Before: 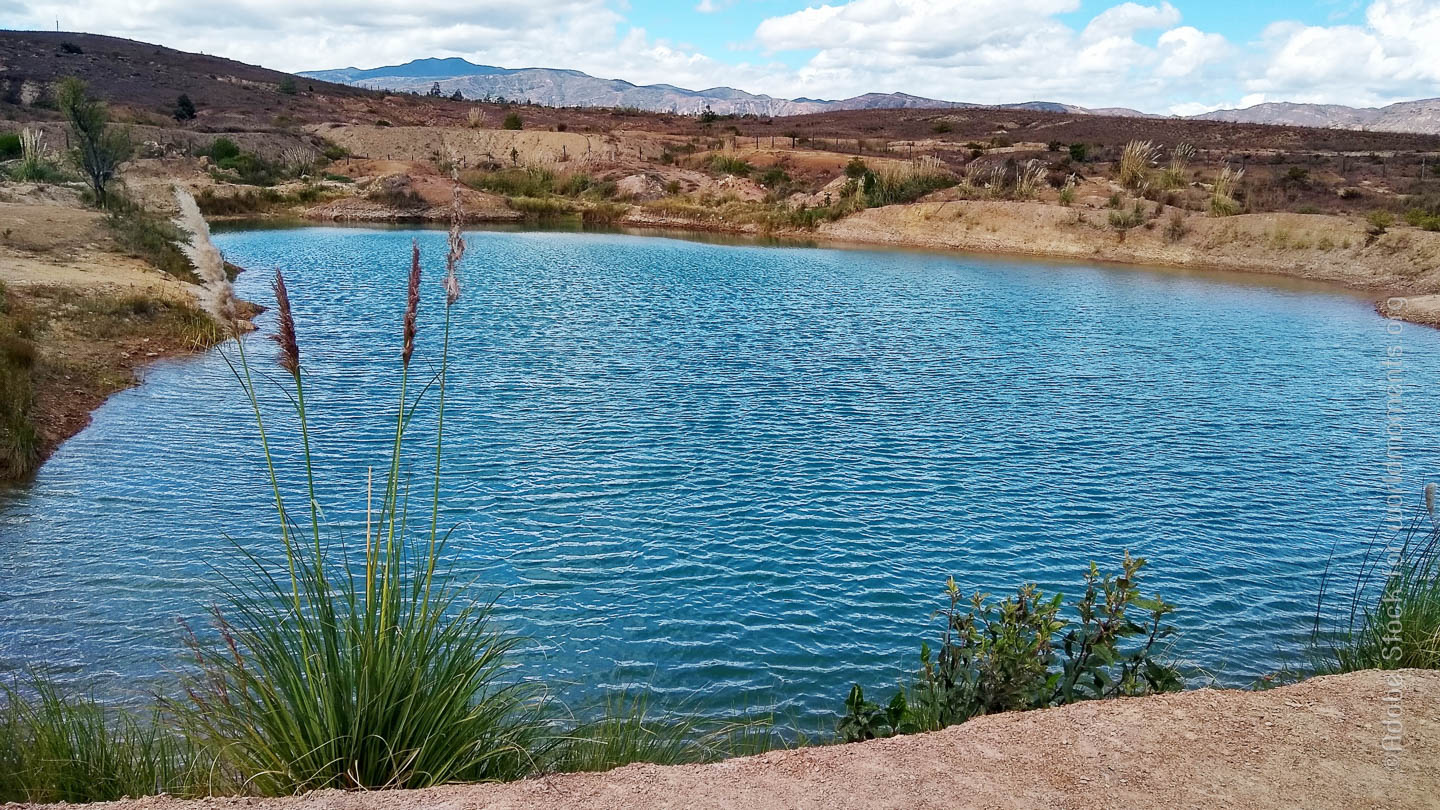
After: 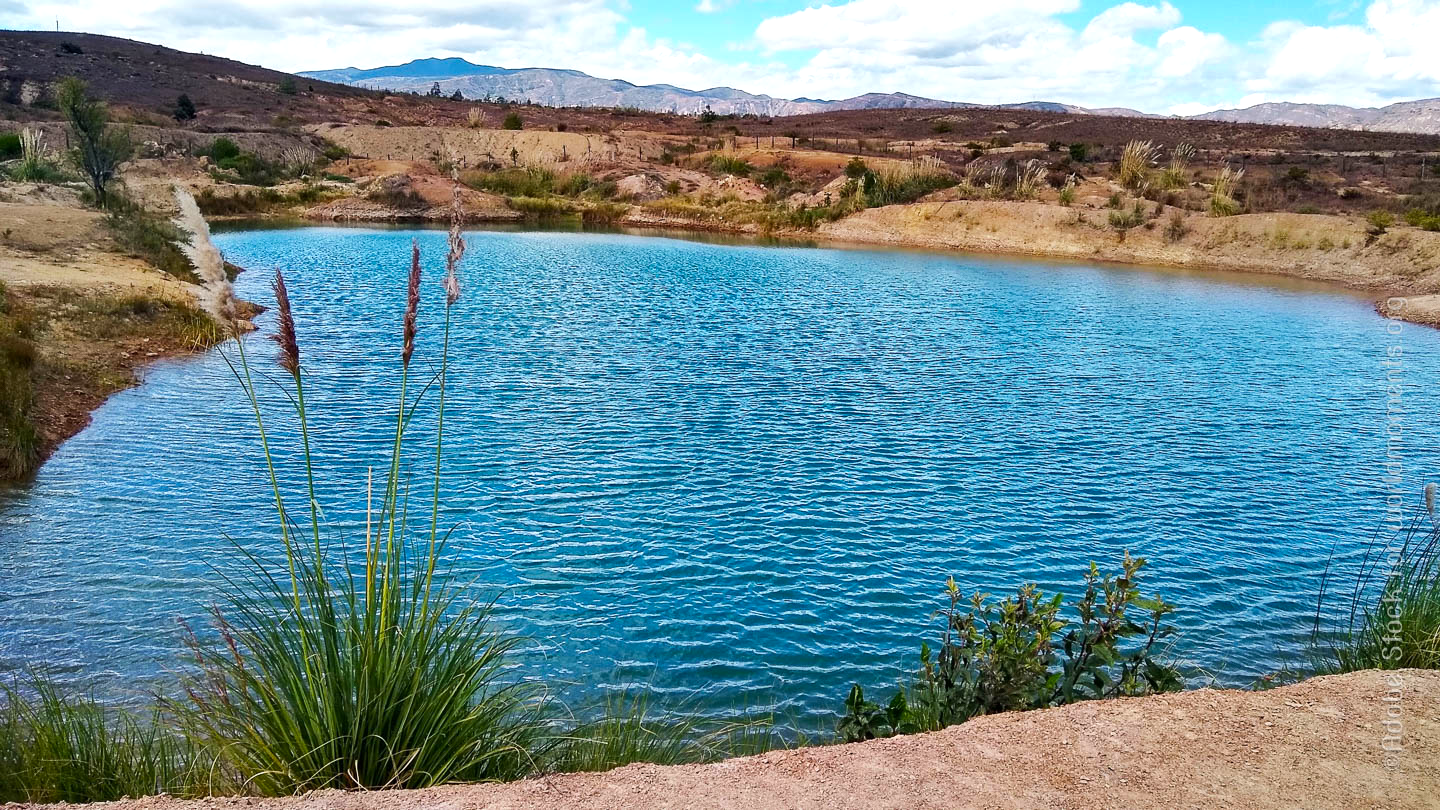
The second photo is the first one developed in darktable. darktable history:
color balance rgb: perceptual saturation grading › global saturation 19.585%, perceptual brilliance grading › highlights 6.865%, perceptual brilliance grading › mid-tones 17.184%, perceptual brilliance grading › shadows -5.546%
shadows and highlights: shadows 20.05, highlights -19.49, soften with gaussian
